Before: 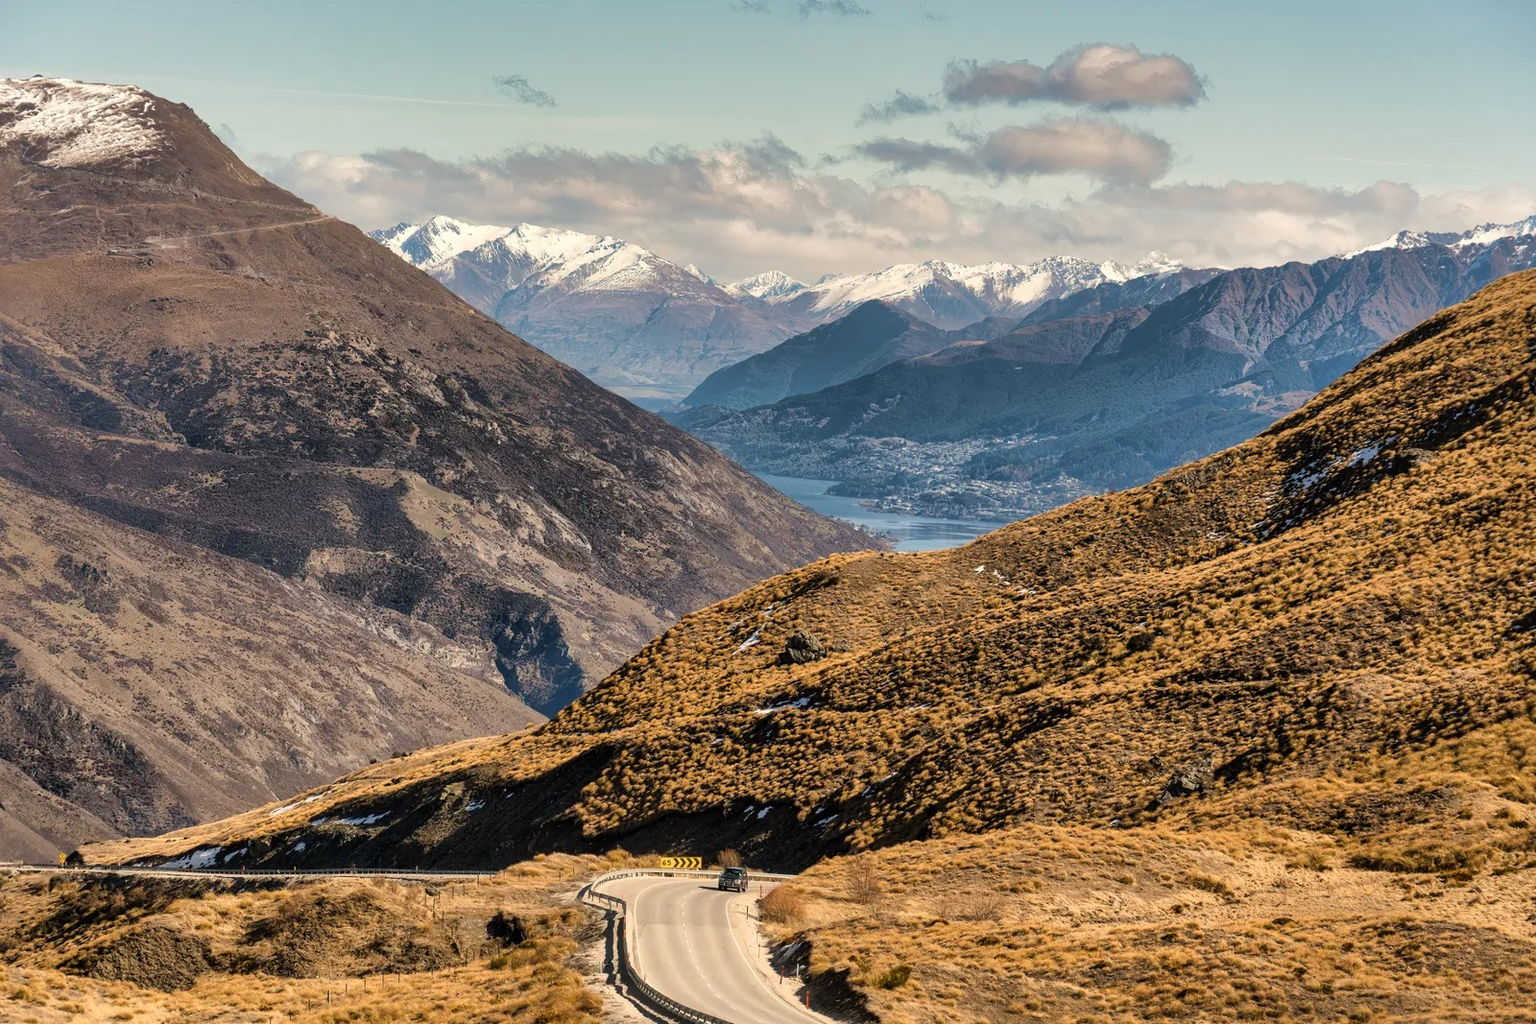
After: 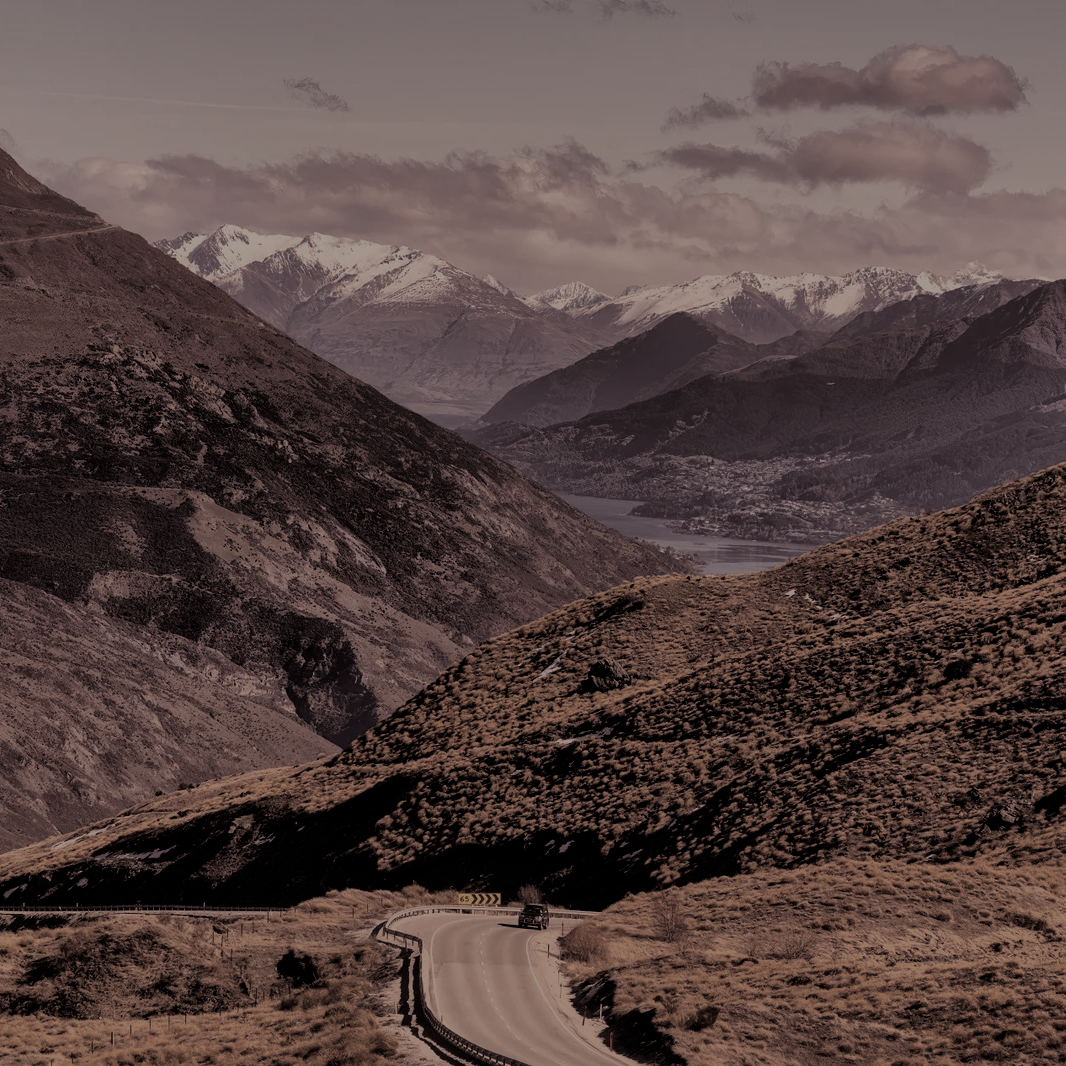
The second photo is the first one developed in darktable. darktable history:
filmic rgb: black relative exposure -7.65 EV, white relative exposure 4.56 EV, hardness 3.61
white balance: emerald 1
color correction: highlights a* 5.59, highlights b* 5.24, saturation 0.68
crop and rotate: left 14.385%, right 18.948%
exposure: exposure -1.468 EV, compensate highlight preservation false
split-toning: shadows › saturation 0.24, highlights › hue 54°, highlights › saturation 0.24
